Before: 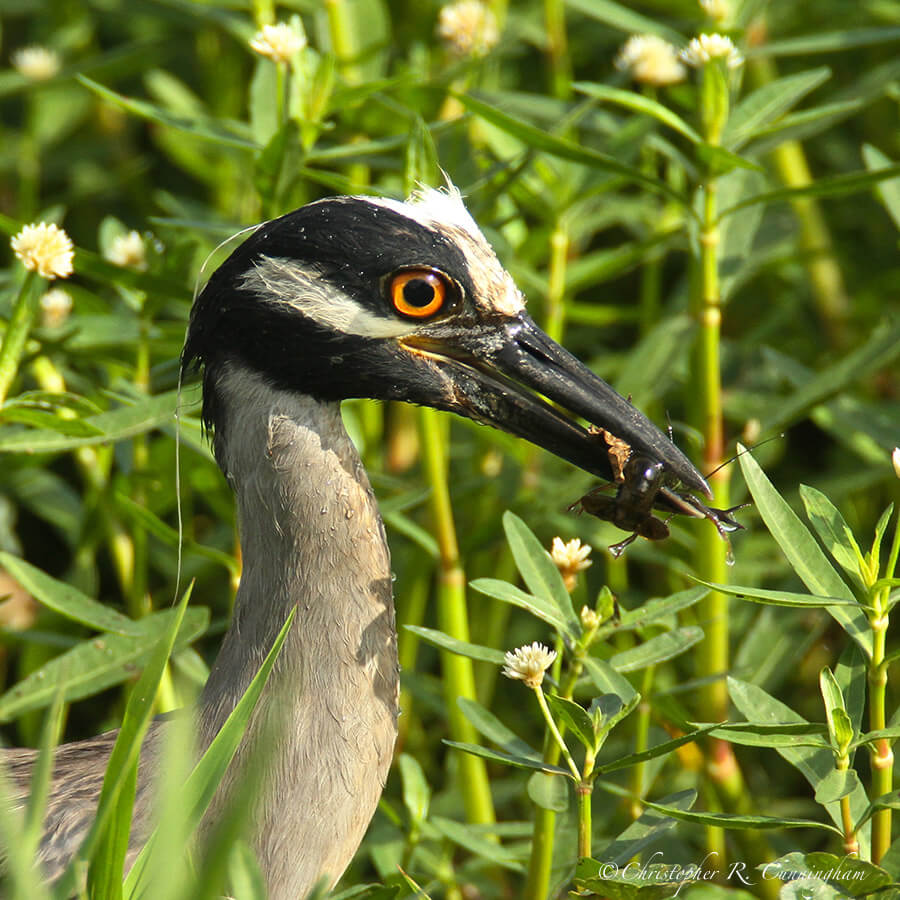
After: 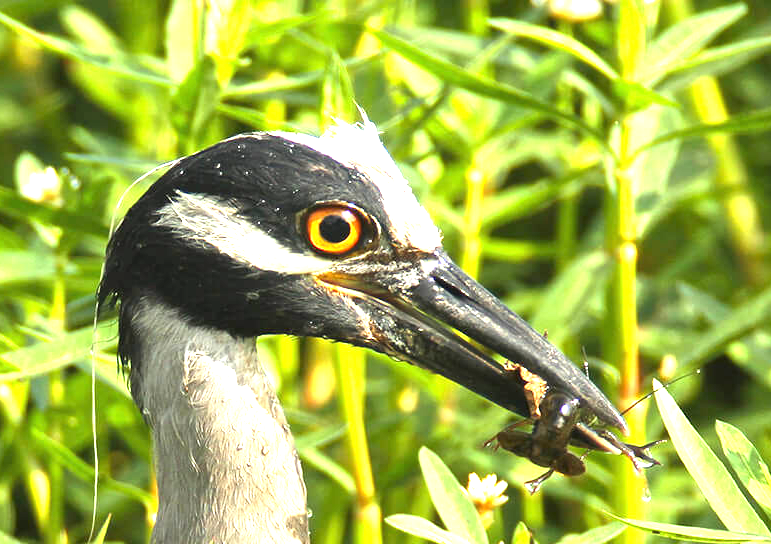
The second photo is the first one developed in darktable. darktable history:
crop and rotate: left 9.345%, top 7.22%, right 4.982%, bottom 32.331%
exposure: black level correction 0, exposure 1.7 EV, compensate exposure bias true, compensate highlight preservation false
